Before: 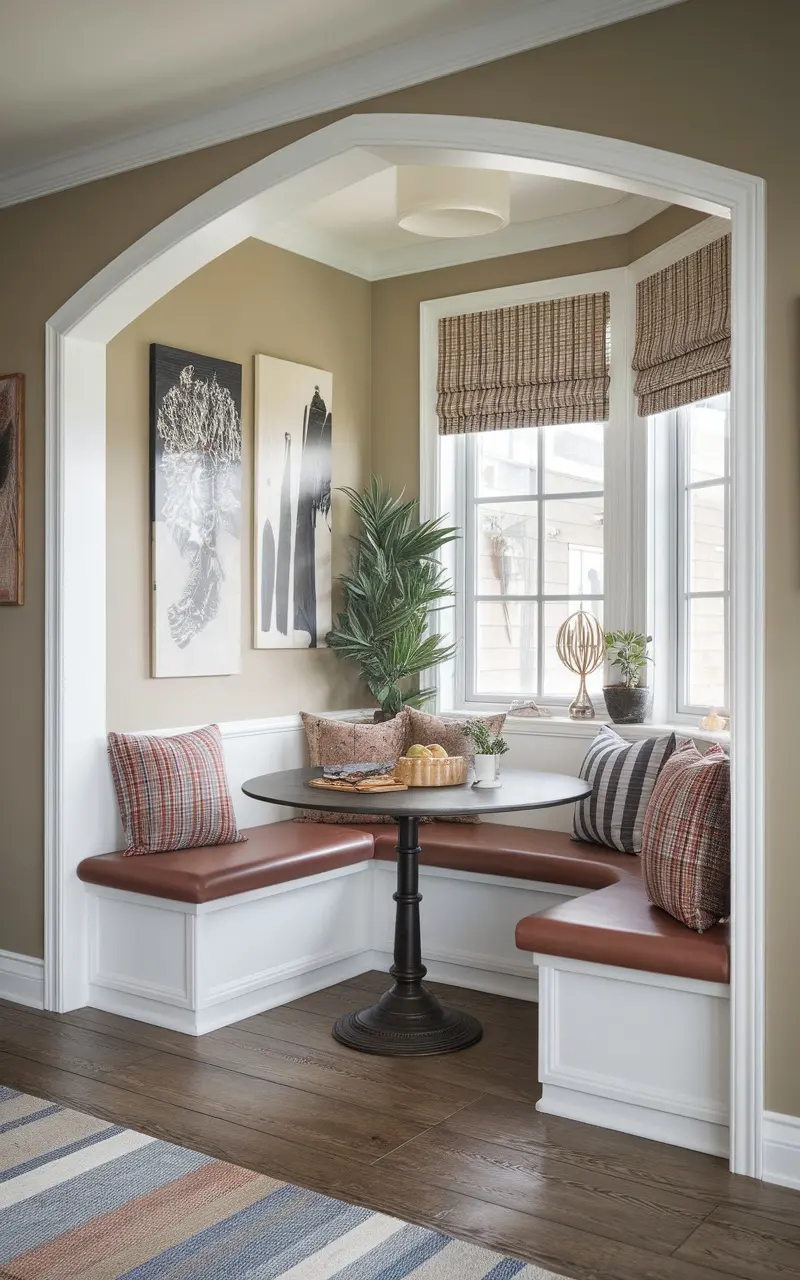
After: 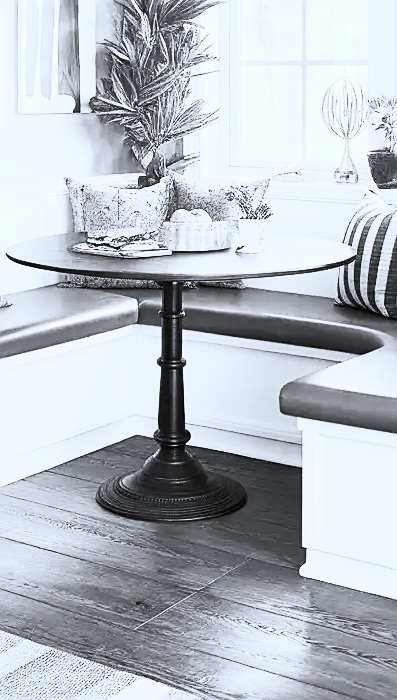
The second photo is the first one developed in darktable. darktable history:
contrast brightness saturation: contrast 0.528, brightness 0.455, saturation -0.992
filmic rgb: black relative exposure -7.65 EV, white relative exposure 4.56 EV, hardness 3.61, contrast 1.112, color science v5 (2021), contrast in shadows safe, contrast in highlights safe
exposure: exposure 0.61 EV, compensate exposure bias true, compensate highlight preservation false
sharpen: on, module defaults
crop: left 29.521%, top 41.838%, right 20.778%, bottom 3.466%
color zones: curves: ch1 [(0, 0.513) (0.143, 0.524) (0.286, 0.511) (0.429, 0.506) (0.571, 0.503) (0.714, 0.503) (0.857, 0.508) (1, 0.513)]
color correction: highlights a* -0.703, highlights b* -8.38
color balance rgb: shadows lift › chroma 2.053%, shadows lift › hue 220.77°, global offset › luminance -0.477%, perceptual saturation grading › global saturation 40.884%, perceptual saturation grading › highlights -25.037%, perceptual saturation grading › mid-tones 35.322%, perceptual saturation grading › shadows 36.182%, global vibrance 20%
